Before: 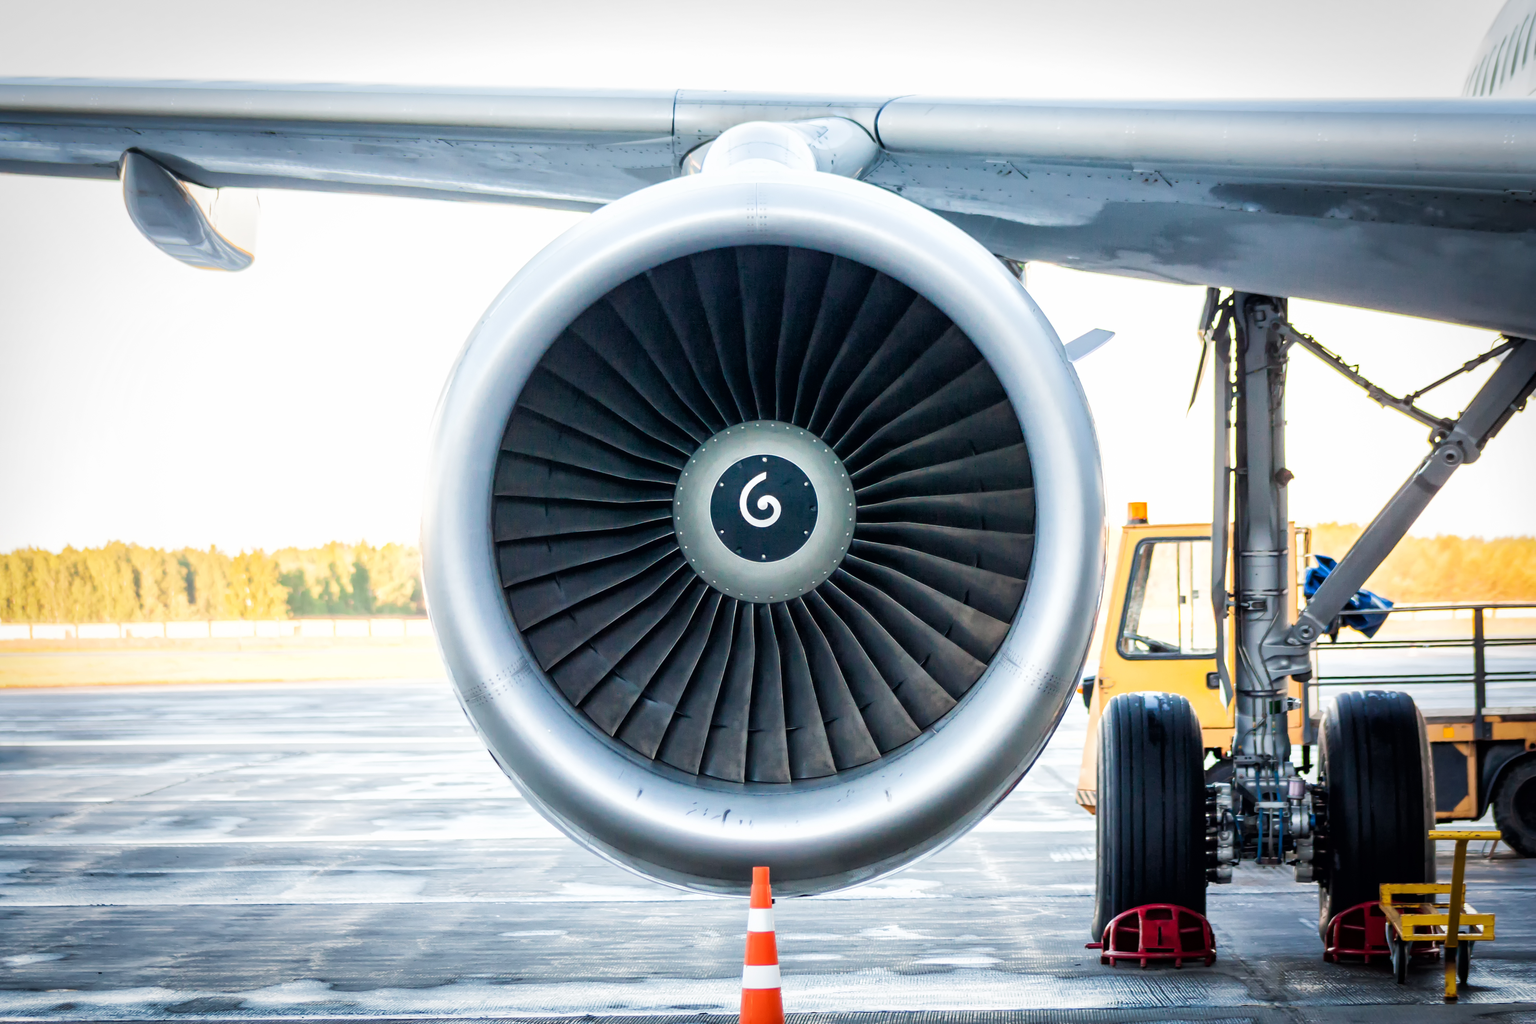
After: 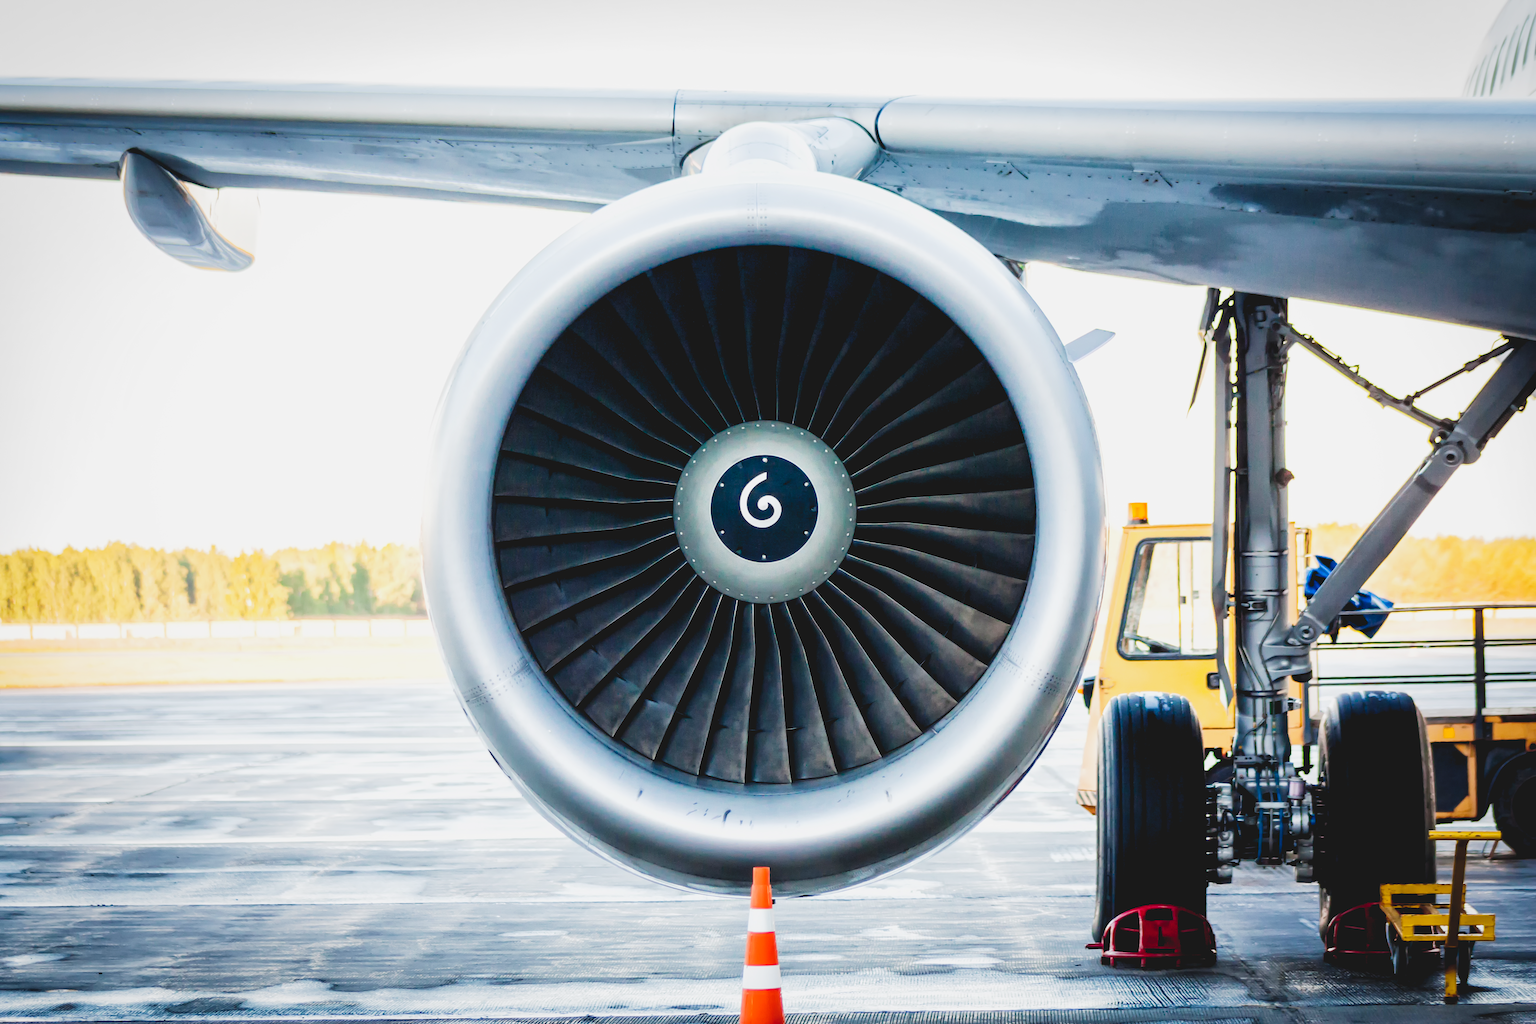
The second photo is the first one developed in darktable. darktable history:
color balance rgb: global offset › luminance -1.447%, perceptual saturation grading › global saturation 0.557%, perceptual saturation grading › mid-tones 11.145%
tone curve: curves: ch0 [(0, 0.087) (0.175, 0.178) (0.466, 0.498) (0.715, 0.764) (1, 0.961)]; ch1 [(0, 0) (0.437, 0.398) (0.476, 0.466) (0.505, 0.505) (0.534, 0.544) (0.612, 0.605) (0.641, 0.643) (1, 1)]; ch2 [(0, 0) (0.359, 0.379) (0.427, 0.453) (0.489, 0.495) (0.531, 0.534) (0.579, 0.579) (1, 1)], preserve colors none
